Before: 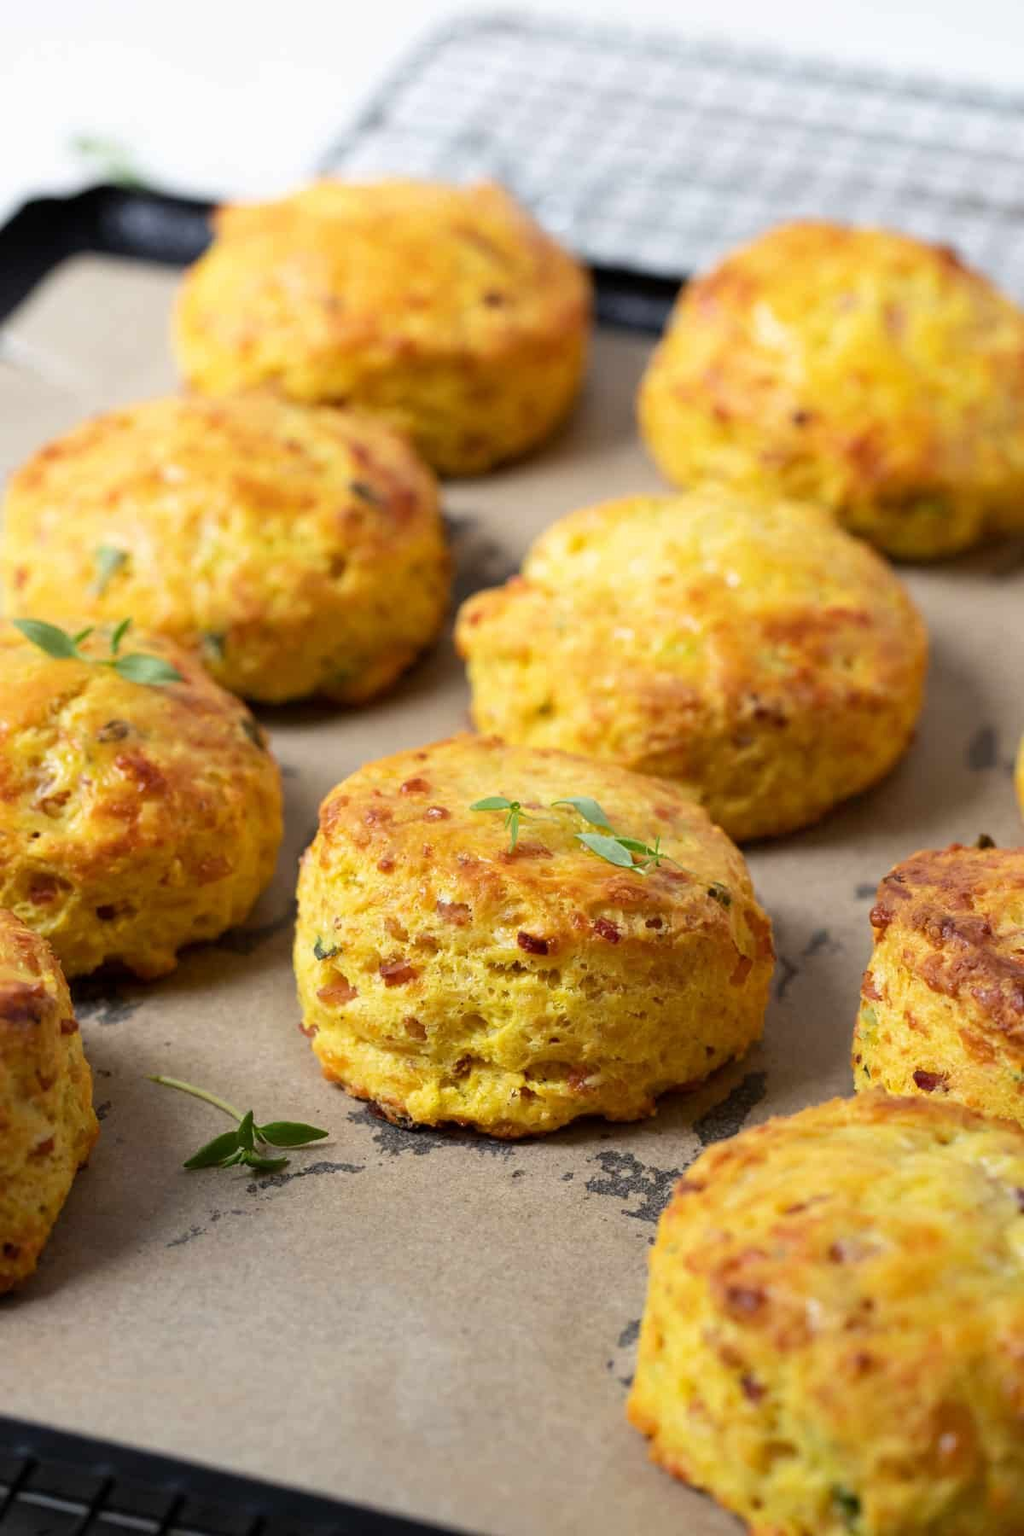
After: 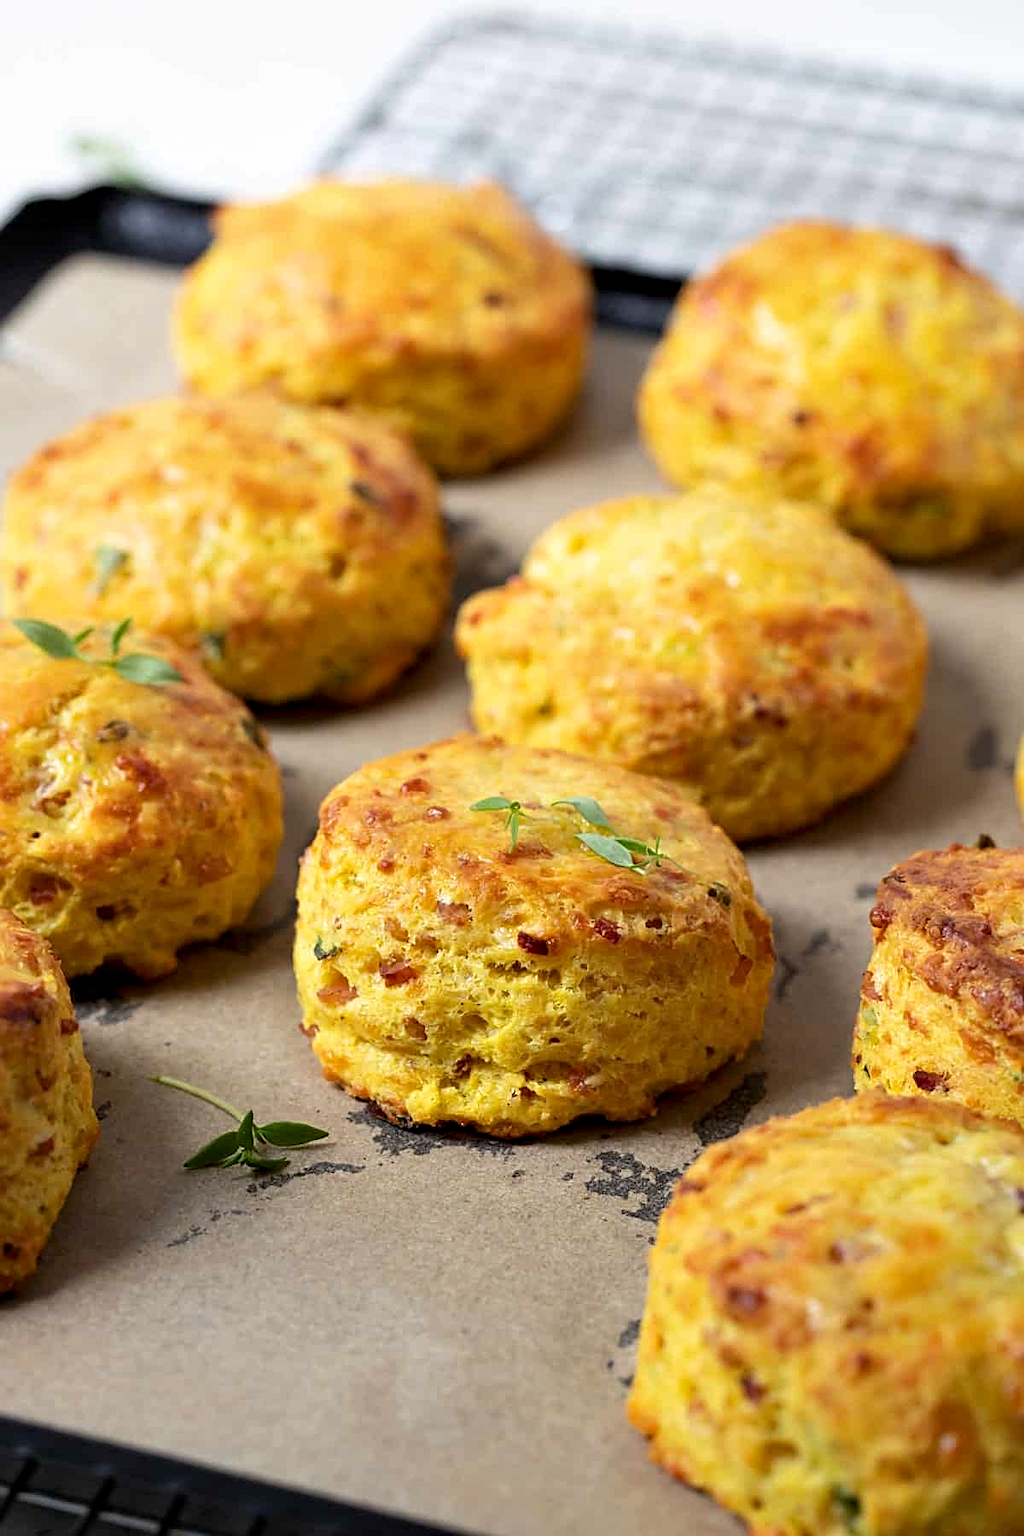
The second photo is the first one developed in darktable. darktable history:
exposure: compensate highlight preservation false
sharpen: on, module defaults
contrast equalizer: octaves 7, y [[0.6 ×6], [0.55 ×6], [0 ×6], [0 ×6], [0 ×6]], mix 0.3
tone equalizer: on, module defaults
